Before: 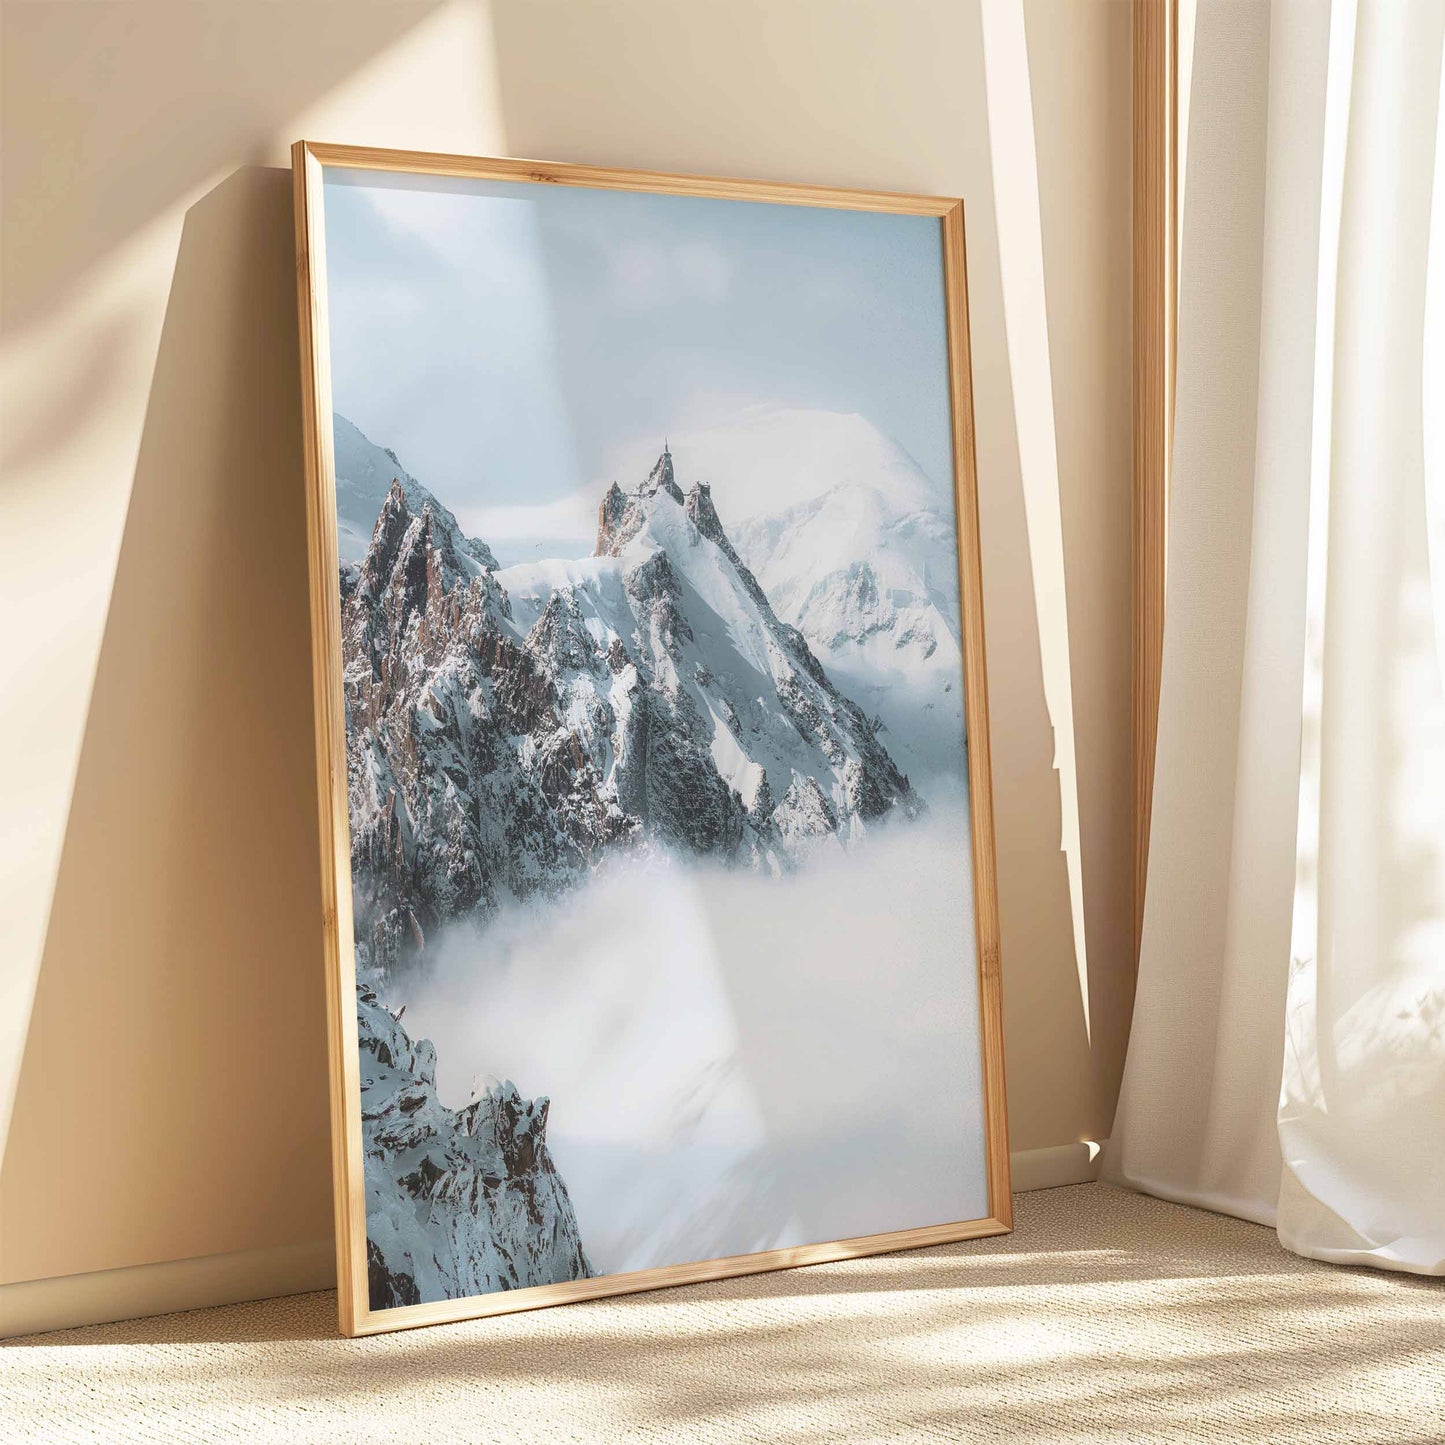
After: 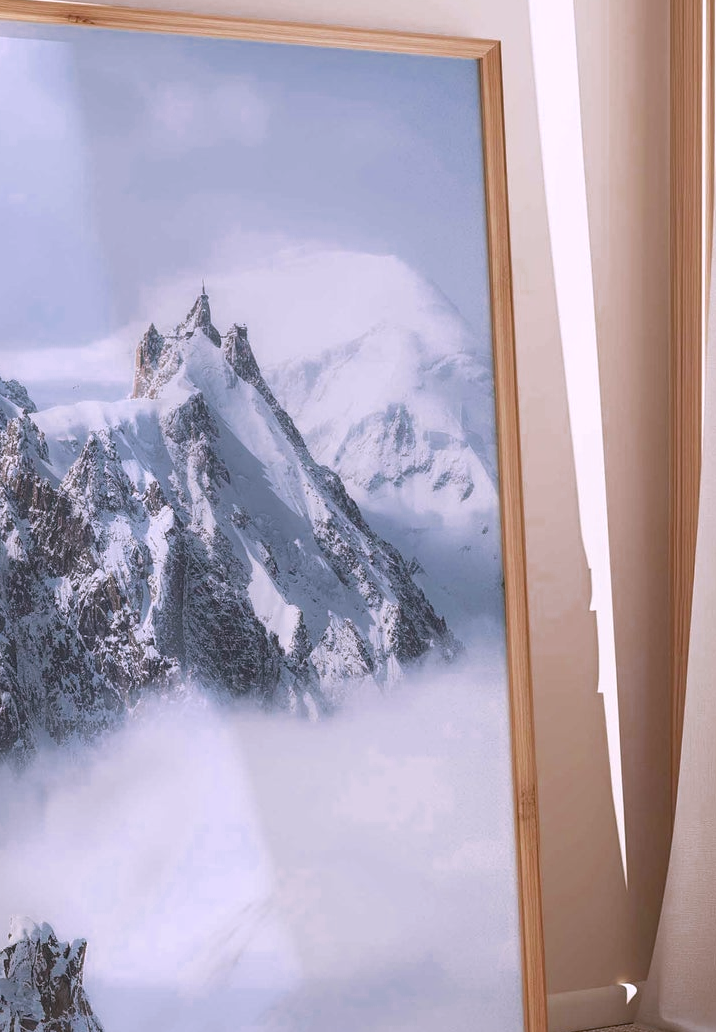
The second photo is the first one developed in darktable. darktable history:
white balance: red 1.042, blue 1.17
crop: left 32.075%, top 10.976%, right 18.355%, bottom 17.596%
tone equalizer: on, module defaults
color zones: curves: ch0 [(0, 0.5) (0.125, 0.4) (0.25, 0.5) (0.375, 0.4) (0.5, 0.4) (0.625, 0.35) (0.75, 0.35) (0.875, 0.5)]; ch1 [(0, 0.35) (0.125, 0.45) (0.25, 0.35) (0.375, 0.35) (0.5, 0.35) (0.625, 0.35) (0.75, 0.45) (0.875, 0.35)]; ch2 [(0, 0.6) (0.125, 0.5) (0.25, 0.5) (0.375, 0.6) (0.5, 0.6) (0.625, 0.5) (0.75, 0.5) (0.875, 0.5)]
